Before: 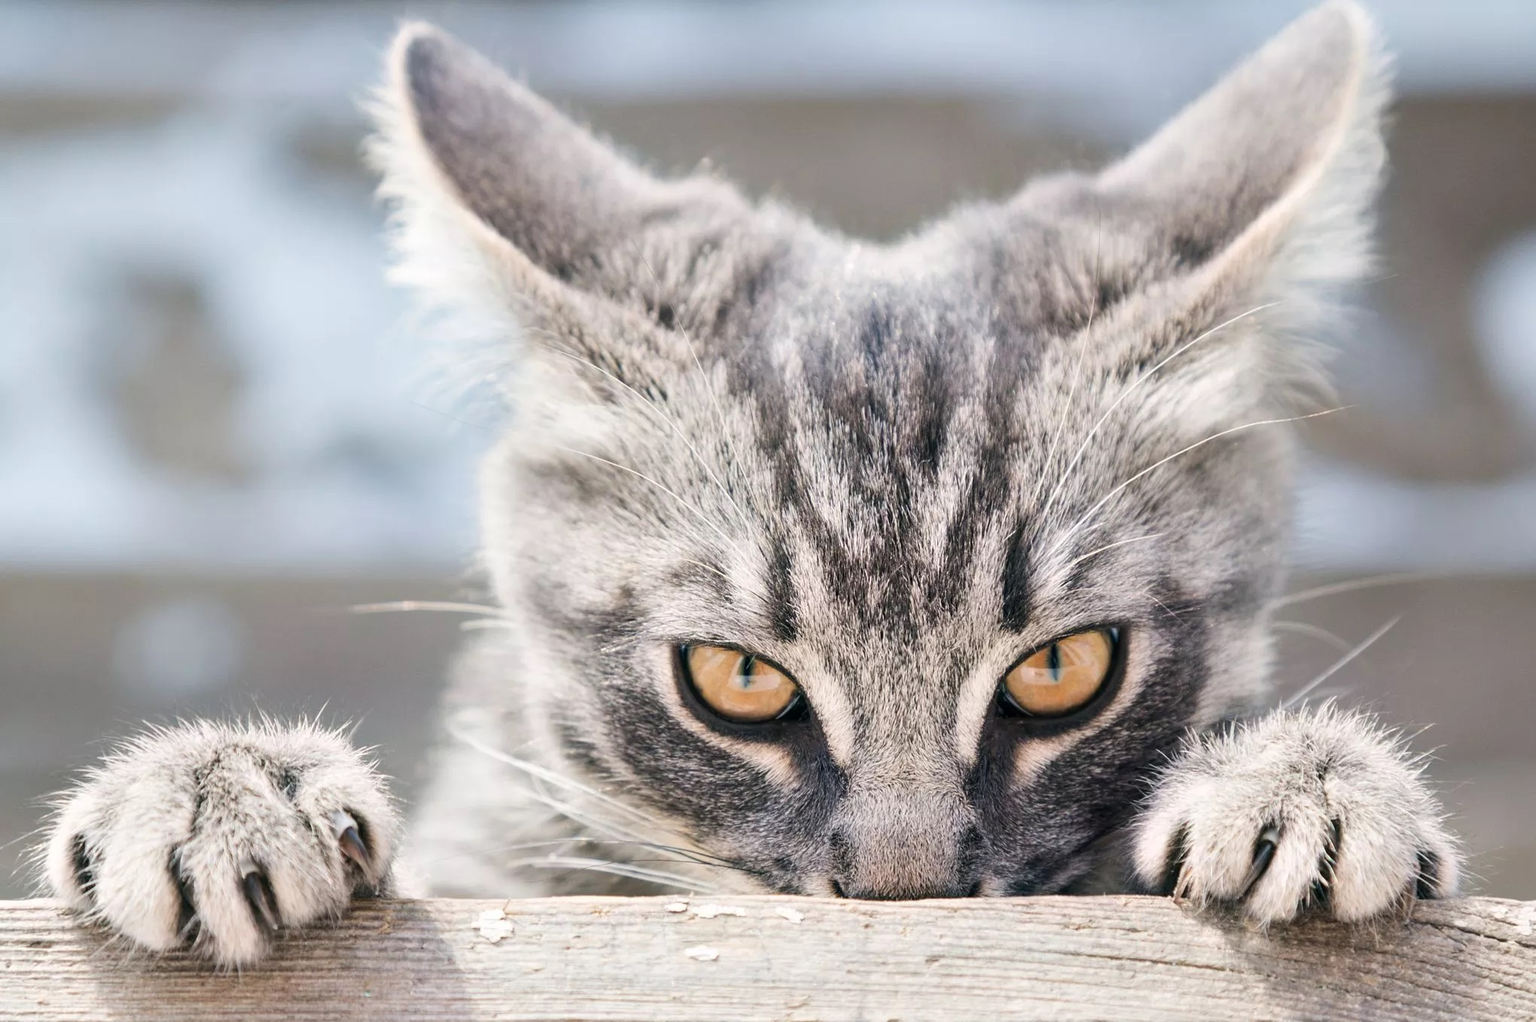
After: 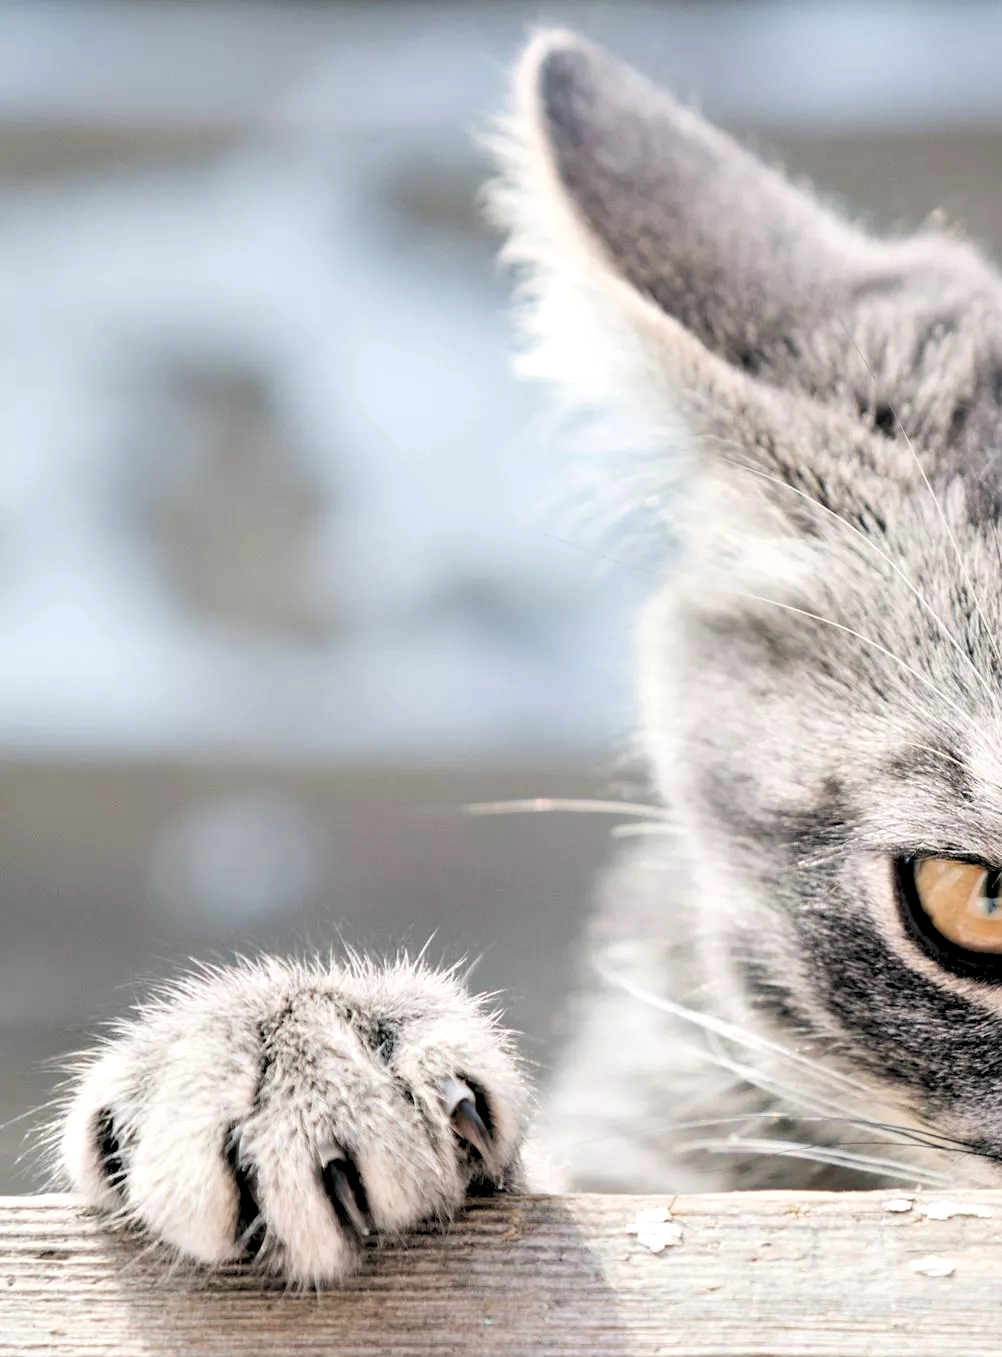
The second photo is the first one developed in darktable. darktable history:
crop and rotate: left 0%, top 0%, right 50.845%
rgb levels: levels [[0.034, 0.472, 0.904], [0, 0.5, 1], [0, 0.5, 1]]
